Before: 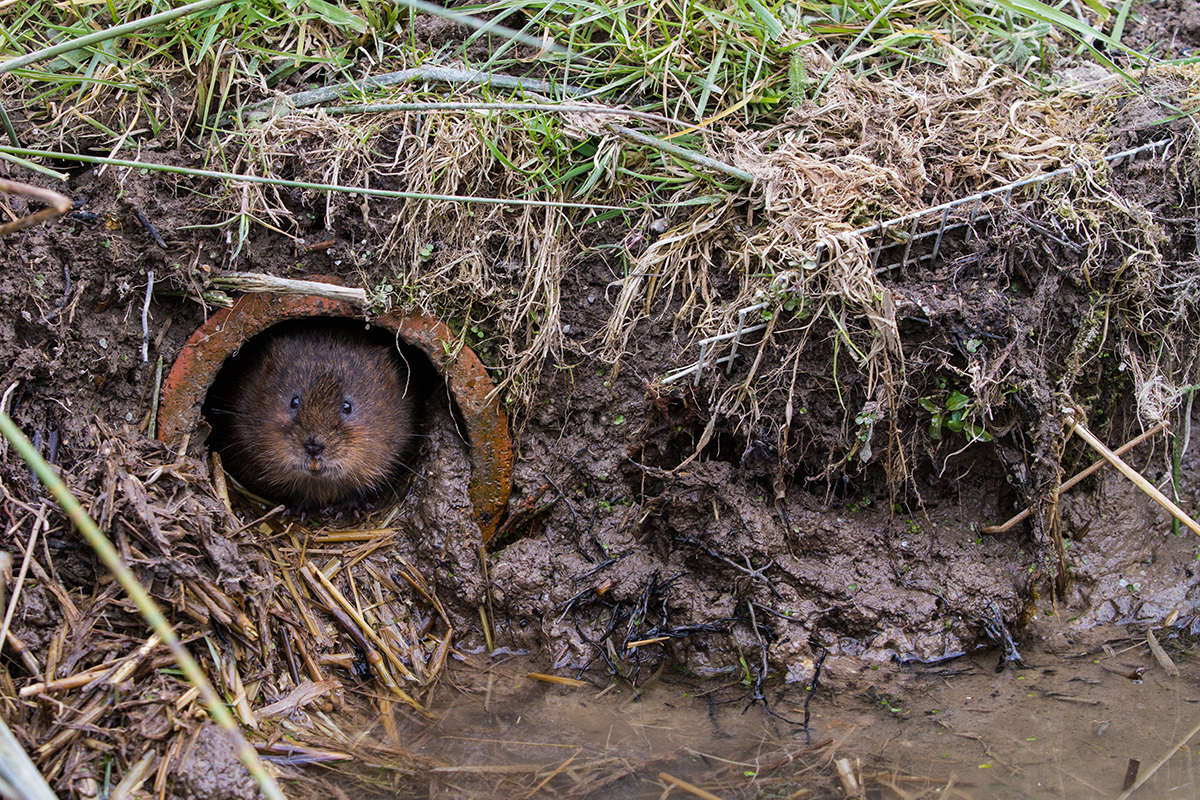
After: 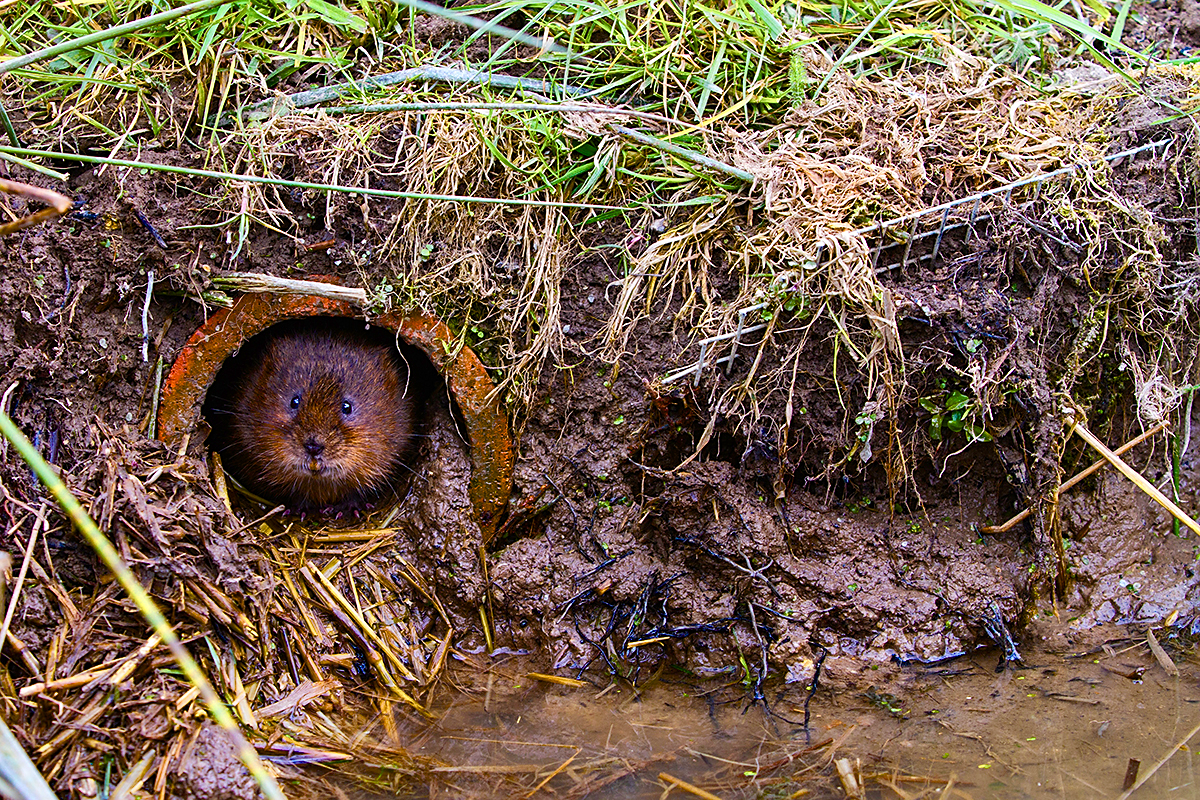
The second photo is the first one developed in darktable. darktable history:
color balance rgb: power › hue 60.43°, linear chroma grading › shadows 17.571%, linear chroma grading › highlights 60.926%, linear chroma grading › global chroma 49.845%, perceptual saturation grading › global saturation 20%, perceptual saturation grading › highlights -48.942%, perceptual saturation grading › shadows 25.467%, saturation formula JzAzBz (2021)
sharpen: radius 1.852, amount 0.408, threshold 1.689
exposure: exposure 0.154 EV, compensate highlight preservation false
